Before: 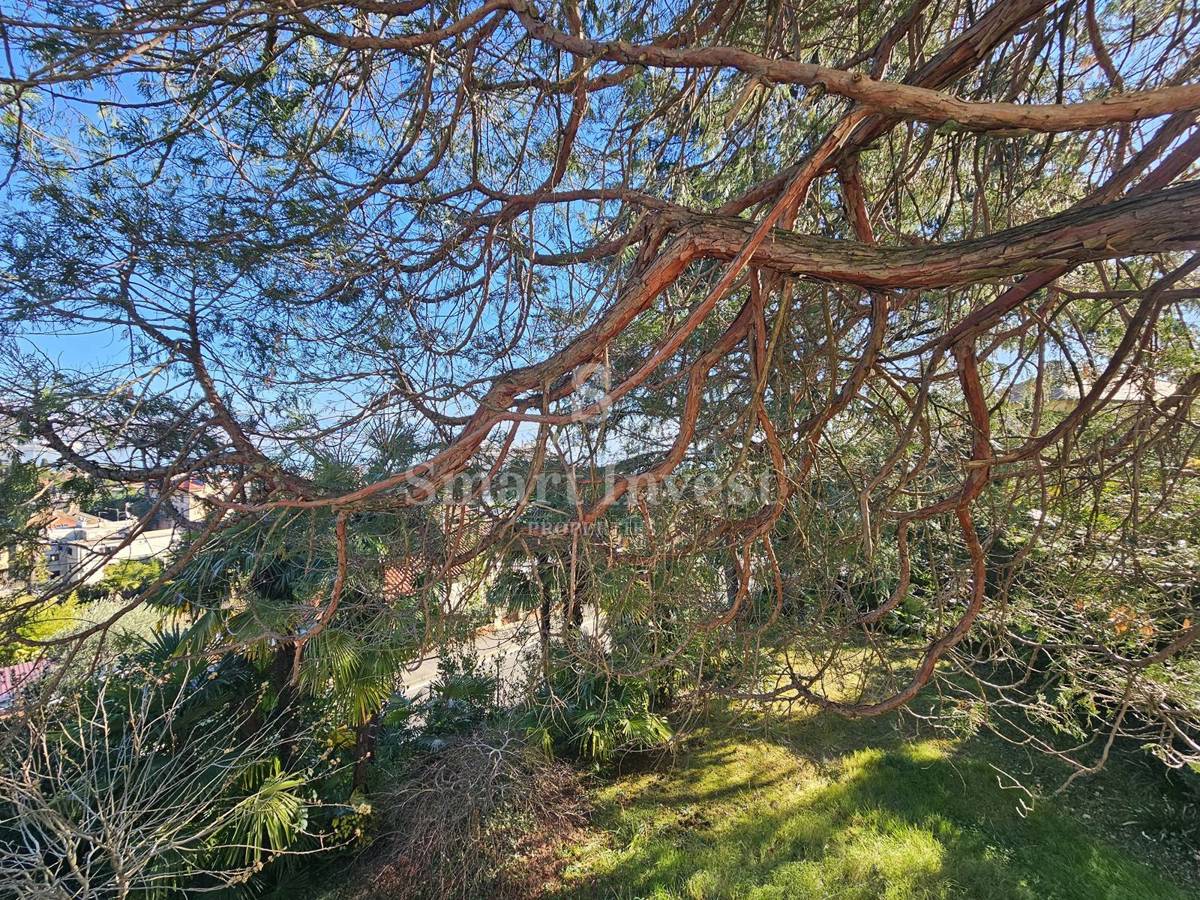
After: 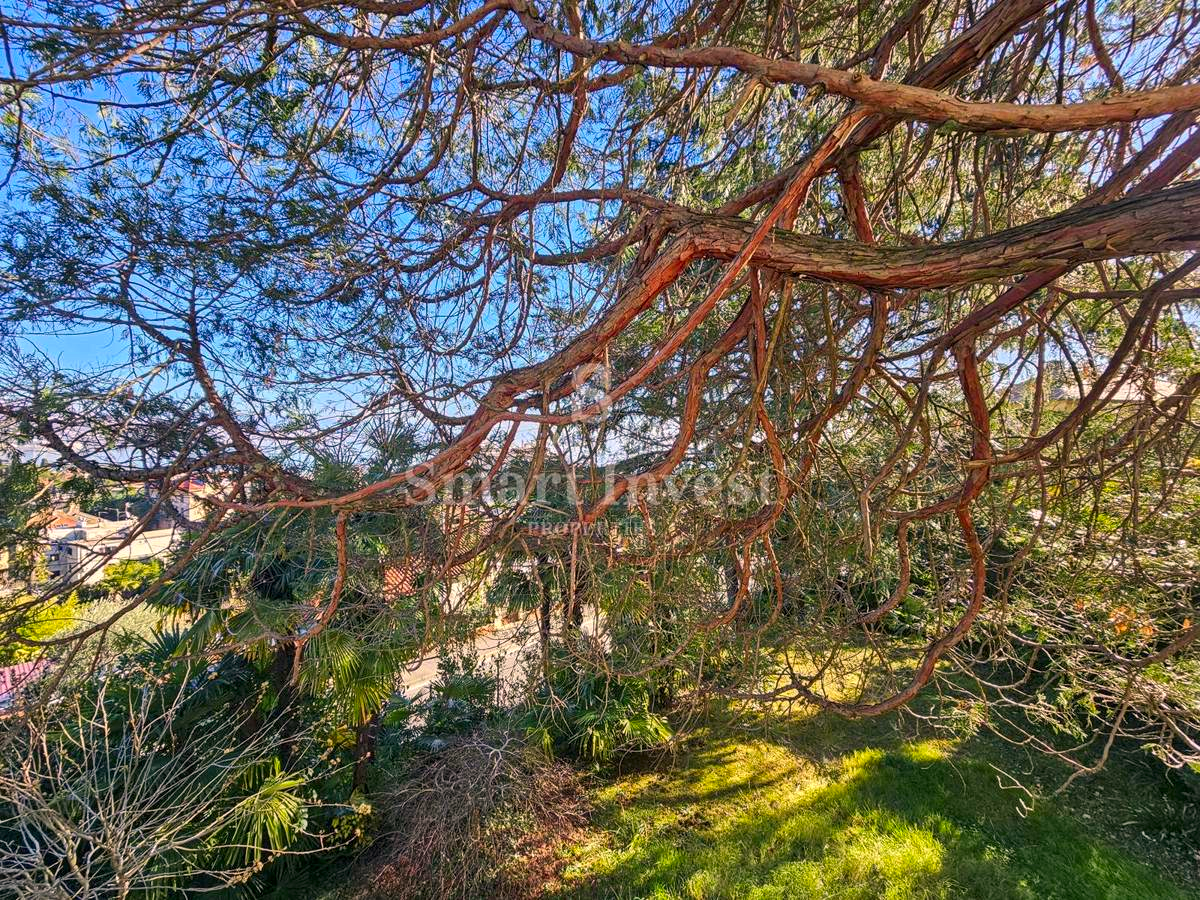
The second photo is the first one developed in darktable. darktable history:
contrast brightness saturation: brightness -0.02, saturation 0.35
local contrast: on, module defaults
color correction: highlights a* 7.34, highlights b* 4.37
